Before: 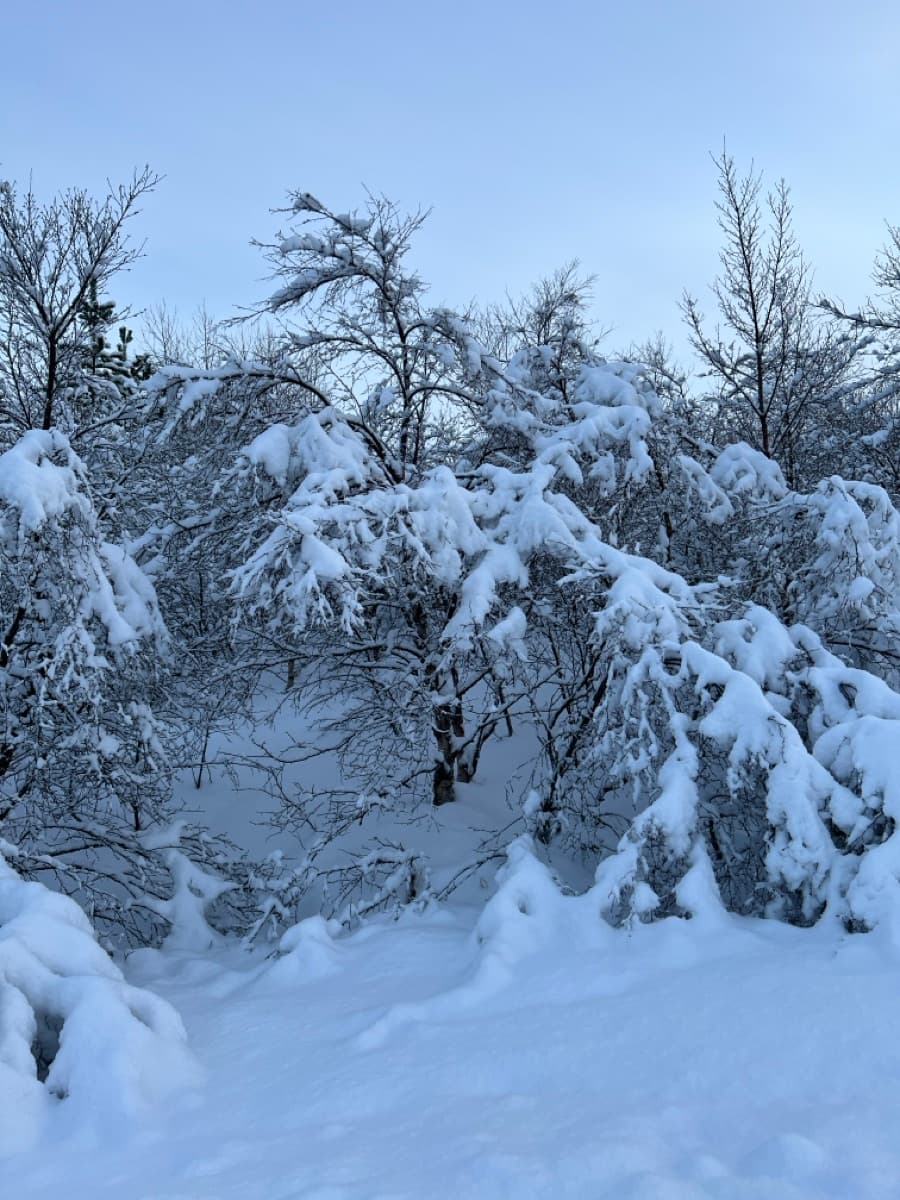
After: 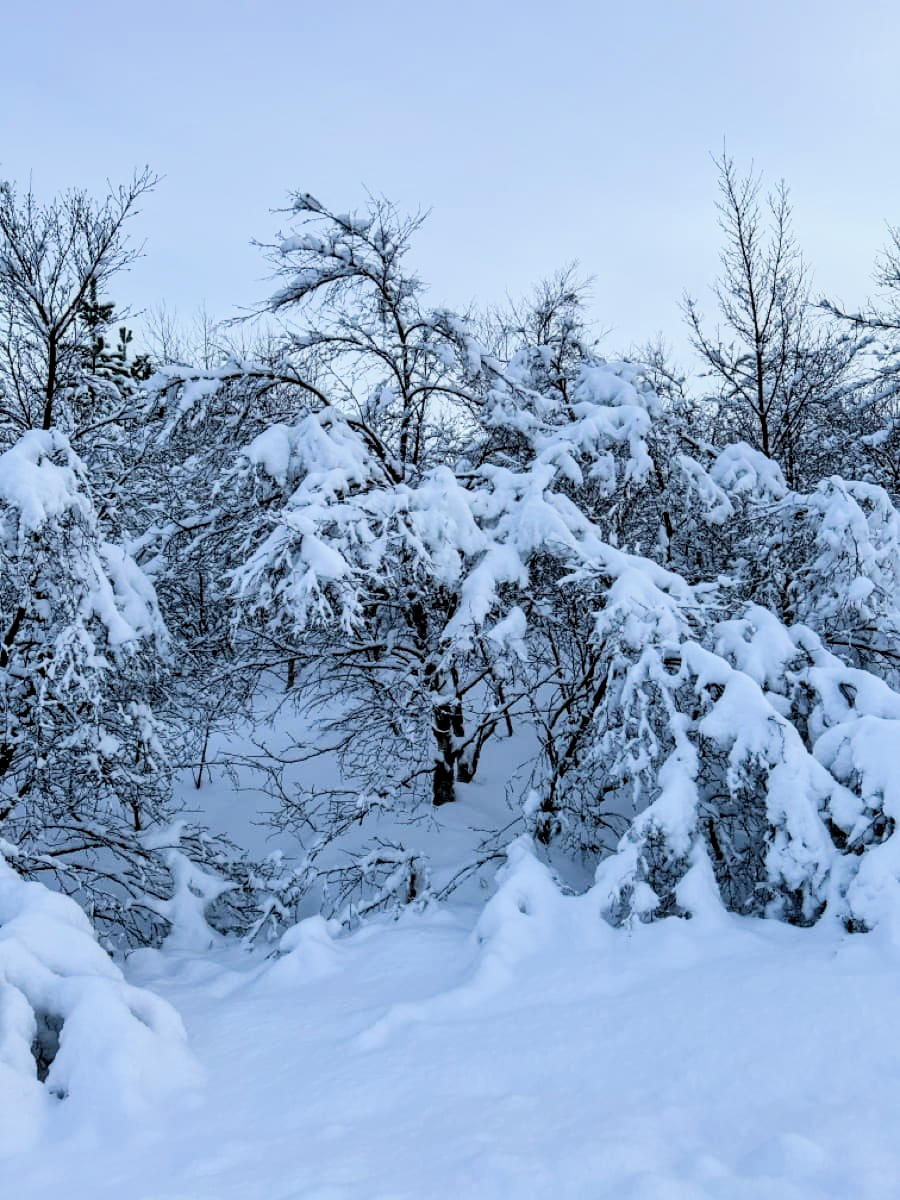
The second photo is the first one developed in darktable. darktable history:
color balance rgb: on, module defaults
local contrast: on, module defaults
filmic rgb: black relative exposure -5 EV, hardness 2.88, contrast 1.3
exposure "scene-referred default": black level correction 0, exposure 0.7 EV, compensate exposure bias true, compensate highlight preservation false
